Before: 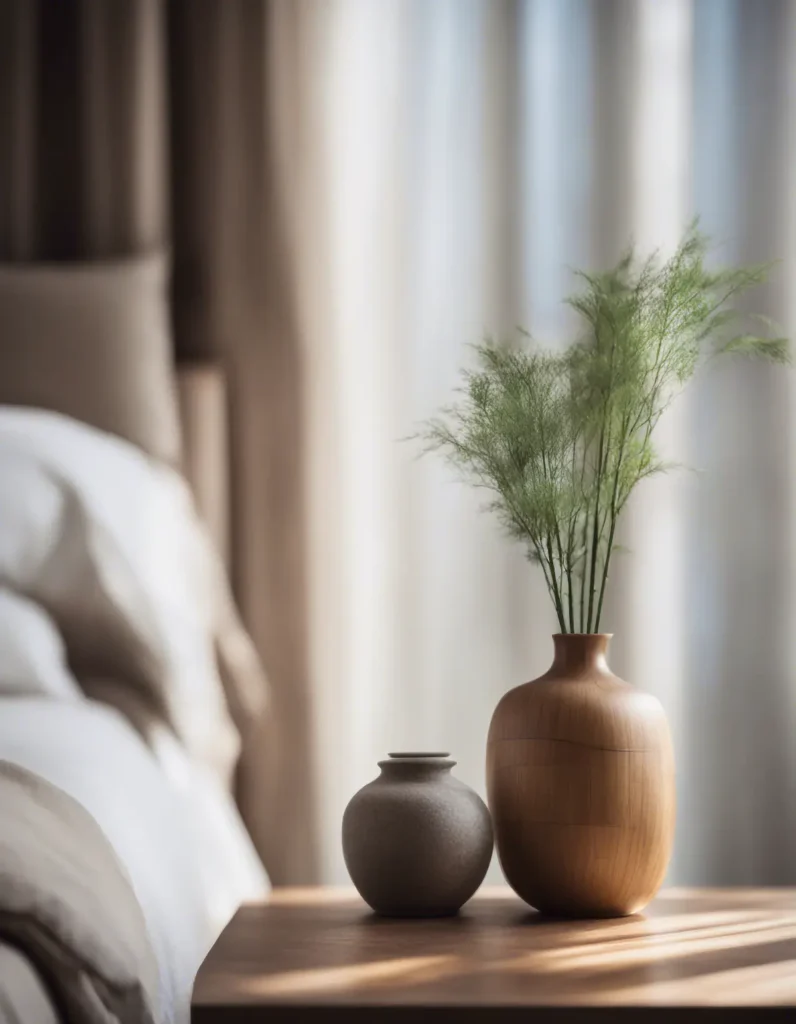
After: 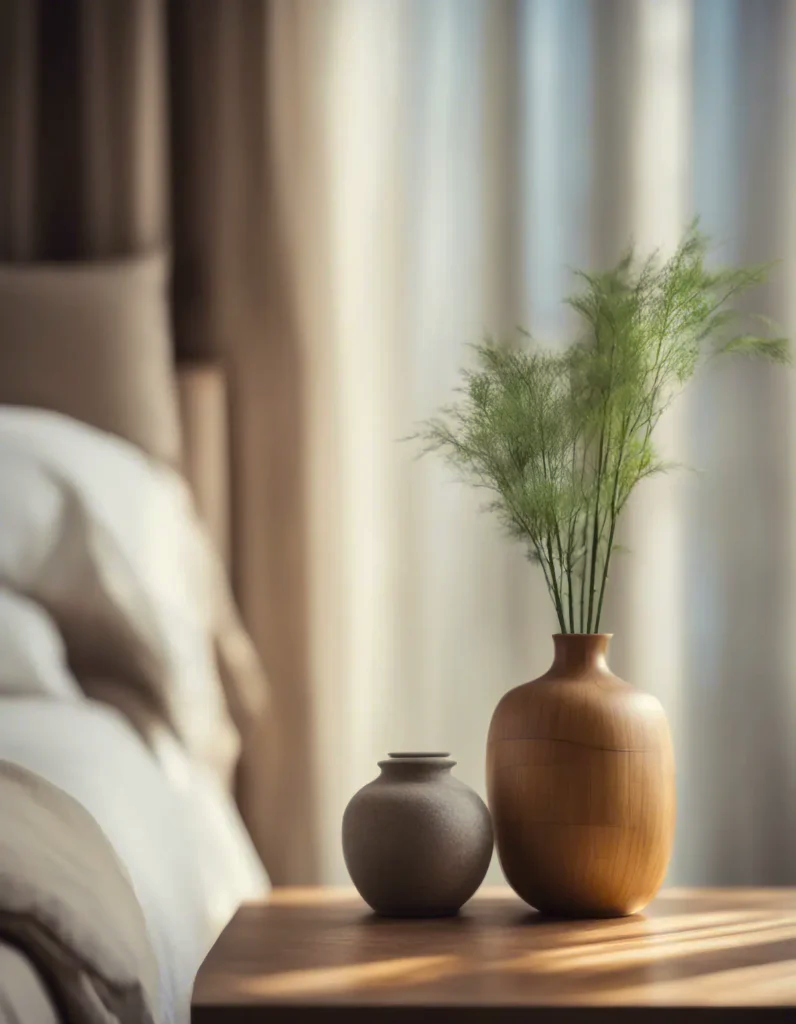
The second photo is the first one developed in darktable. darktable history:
tone curve: color space Lab, independent channels, preserve colors none
shadows and highlights: shadows 30.05
color balance rgb: highlights gain › luminance 6.035%, highlights gain › chroma 2.539%, highlights gain › hue 89.15°, perceptual saturation grading › global saturation 17.448%, global vibrance 9.43%
